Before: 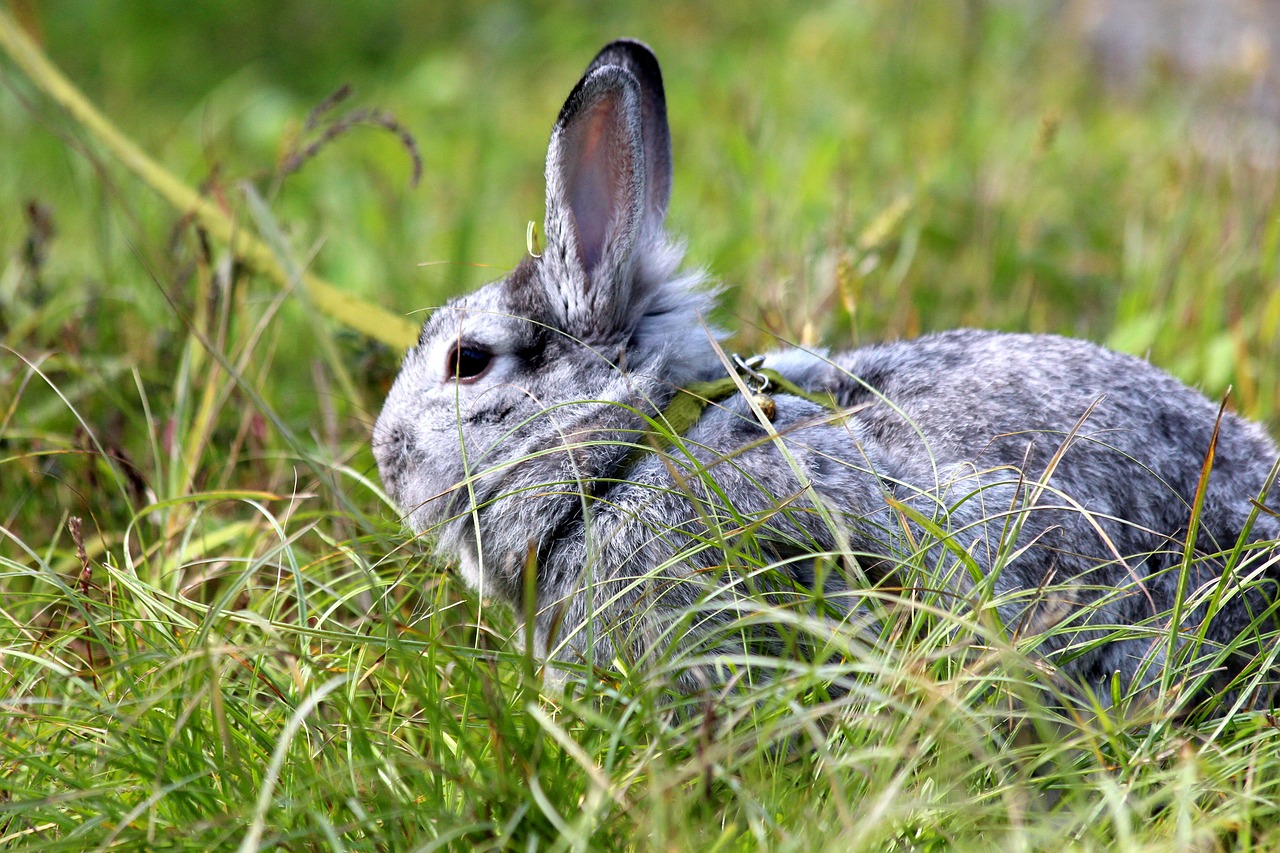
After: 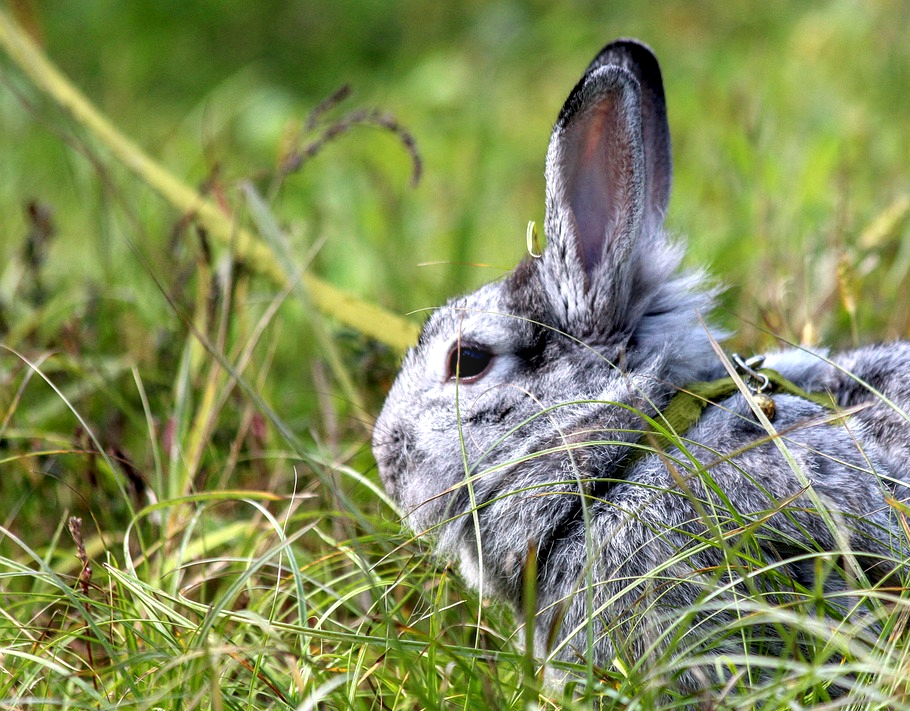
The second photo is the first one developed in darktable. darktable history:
crop: right 28.885%, bottom 16.626%
local contrast: on, module defaults
